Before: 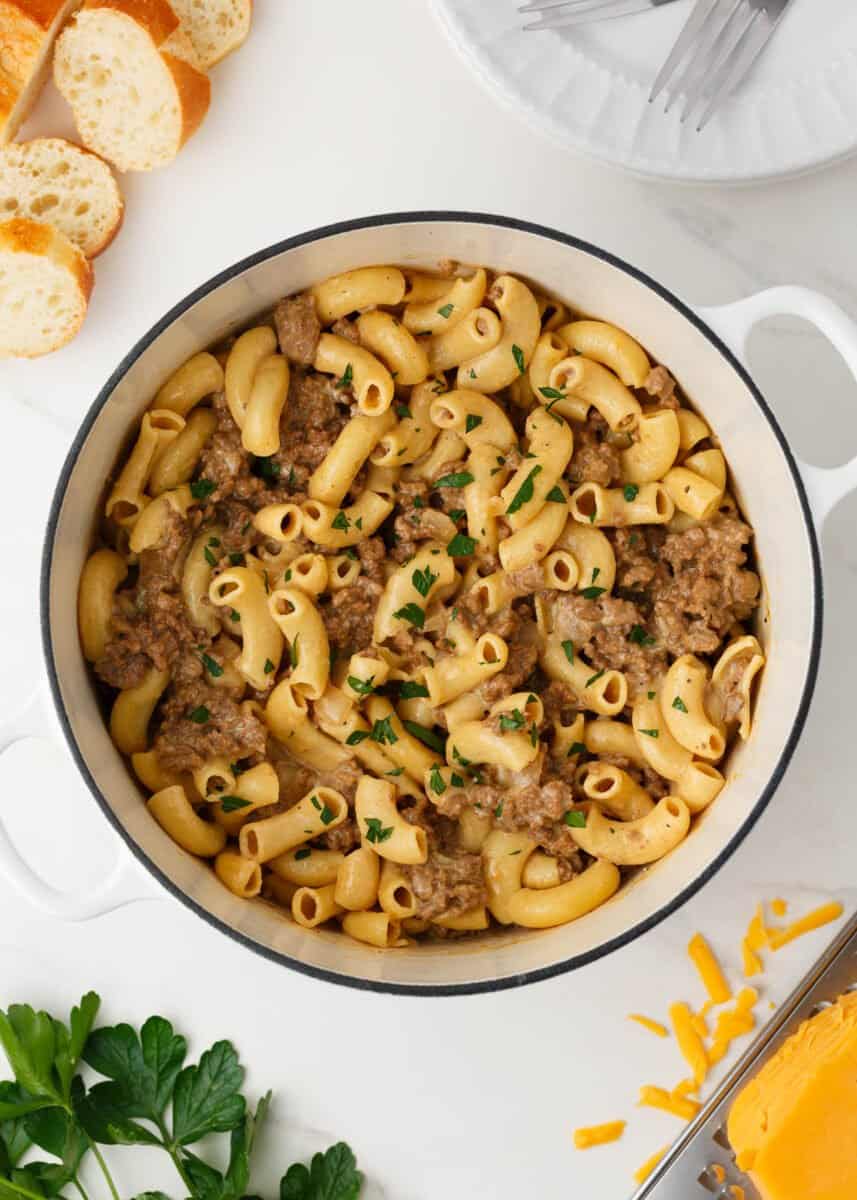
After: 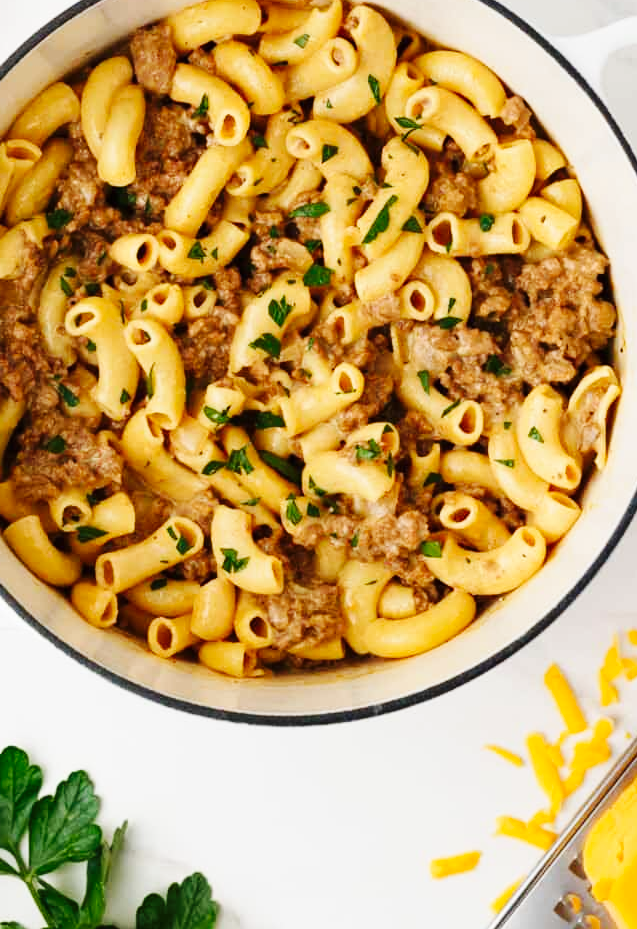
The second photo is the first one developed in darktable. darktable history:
crop: left 16.851%, top 22.568%, right 8.742%
base curve: curves: ch0 [(0, 0) (0.032, 0.025) (0.121, 0.166) (0.206, 0.329) (0.605, 0.79) (1, 1)], preserve colors none
